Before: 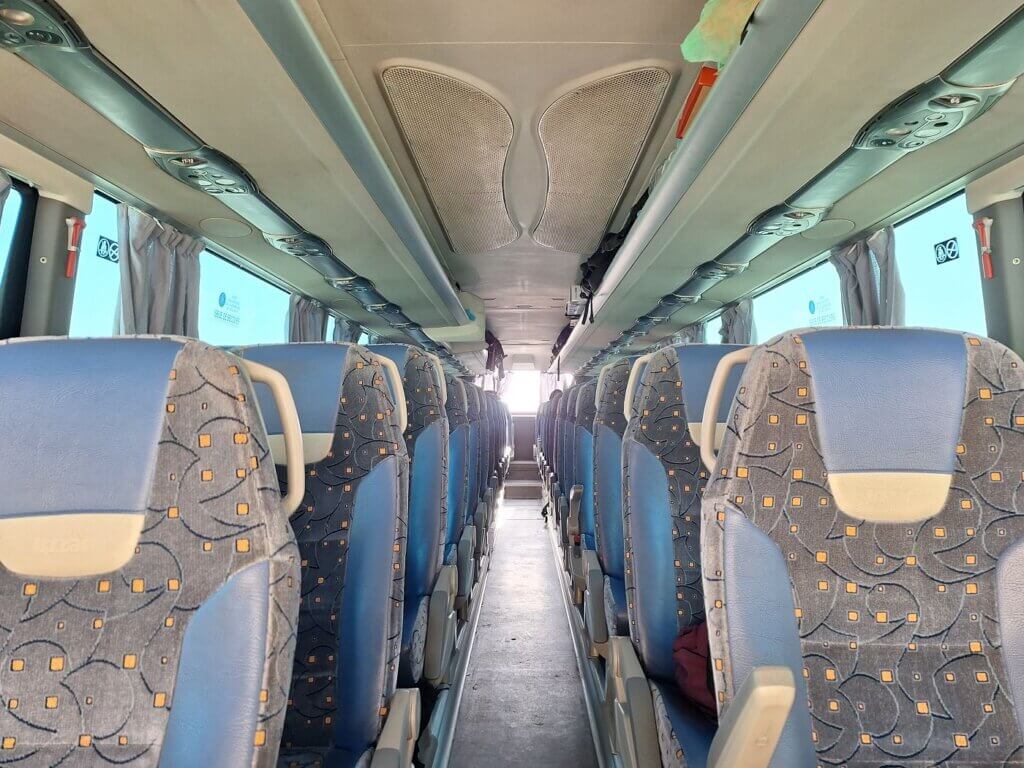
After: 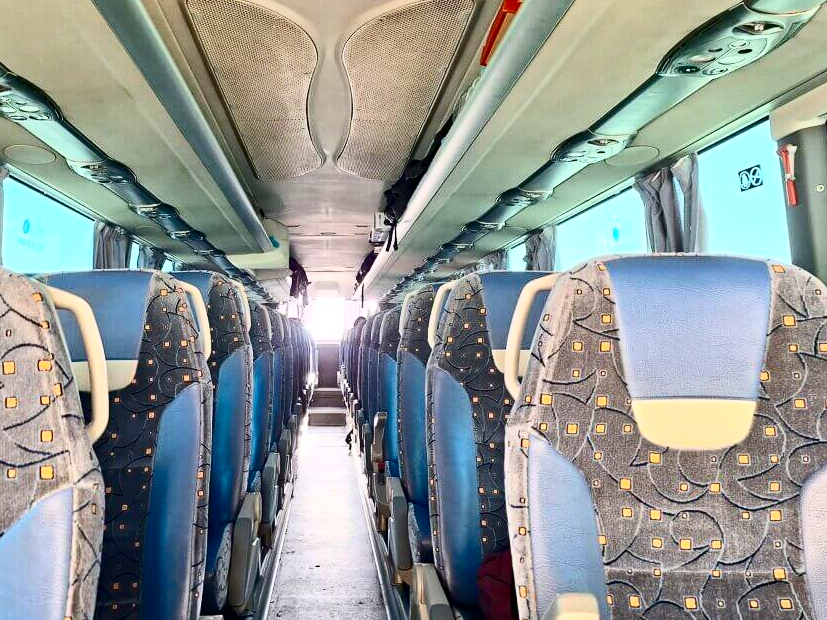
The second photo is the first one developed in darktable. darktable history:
haze removal: on, module defaults
tone equalizer: on, module defaults
crop: left 19.159%, top 9.58%, bottom 9.58%
contrast brightness saturation: contrast 0.4, brightness 0.1, saturation 0.21
